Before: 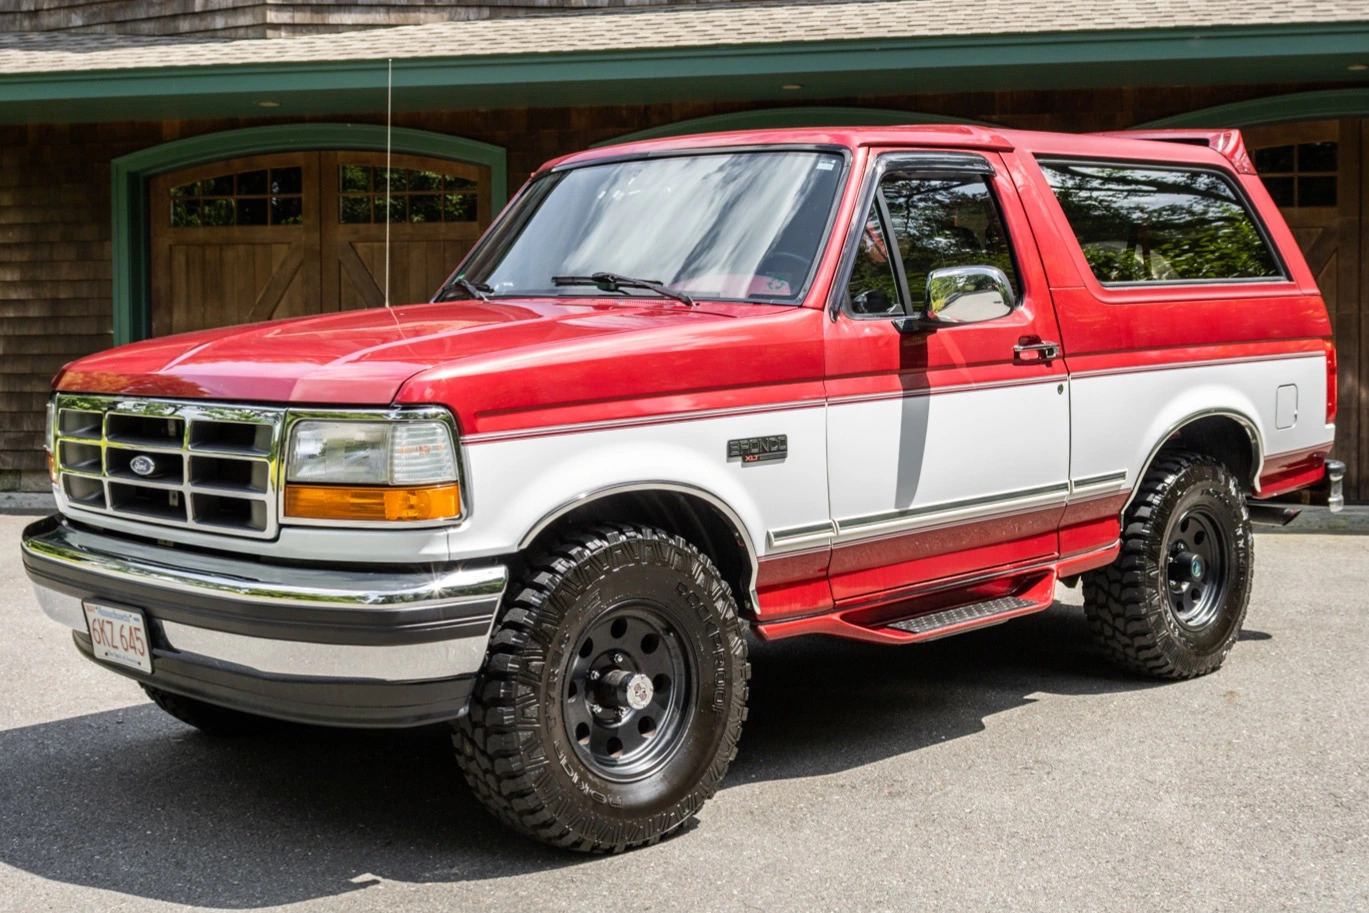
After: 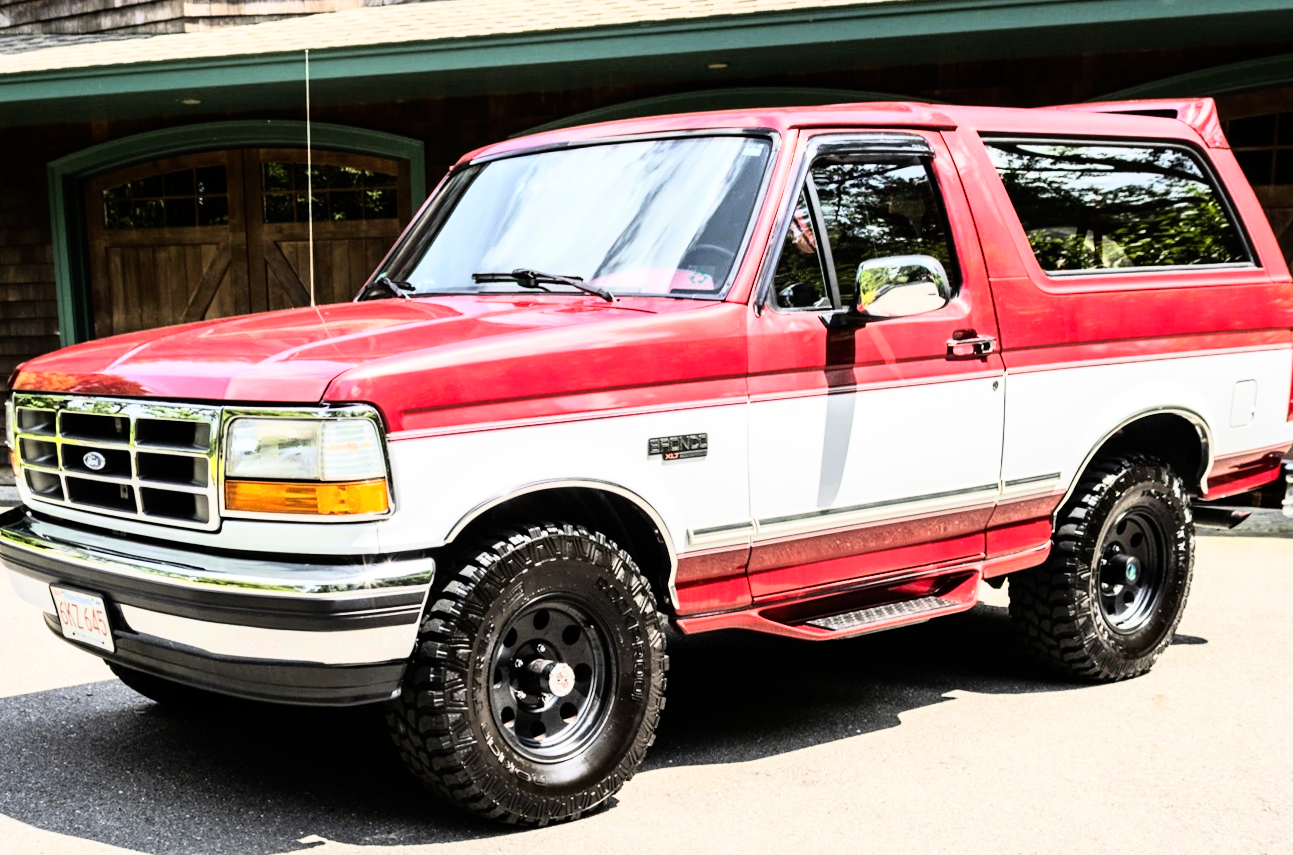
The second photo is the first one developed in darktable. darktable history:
rotate and perspective: rotation 0.062°, lens shift (vertical) 0.115, lens shift (horizontal) -0.133, crop left 0.047, crop right 0.94, crop top 0.061, crop bottom 0.94
rgb curve: curves: ch0 [(0, 0) (0.21, 0.15) (0.24, 0.21) (0.5, 0.75) (0.75, 0.96) (0.89, 0.99) (1, 1)]; ch1 [(0, 0.02) (0.21, 0.13) (0.25, 0.2) (0.5, 0.67) (0.75, 0.9) (0.89, 0.97) (1, 1)]; ch2 [(0, 0.02) (0.21, 0.13) (0.25, 0.2) (0.5, 0.67) (0.75, 0.9) (0.89, 0.97) (1, 1)], compensate middle gray true
